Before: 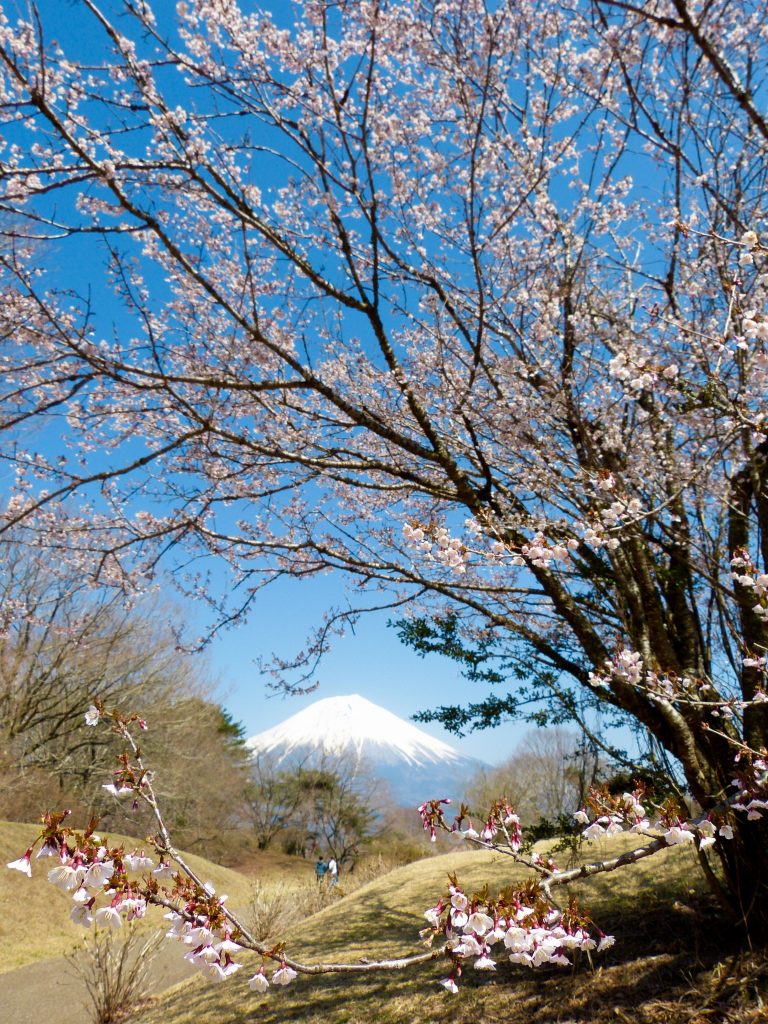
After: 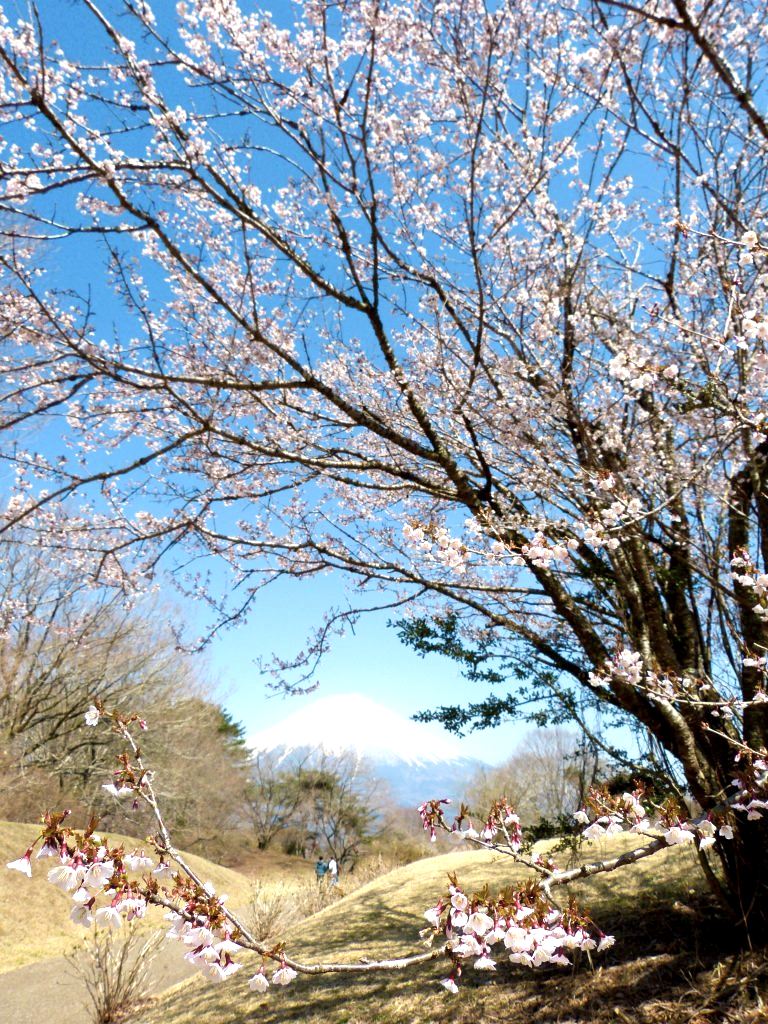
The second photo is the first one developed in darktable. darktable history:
color correction: highlights b* -0.041, saturation 0.818
exposure: black level correction 0.001, exposure 0.672 EV, compensate exposure bias true, compensate highlight preservation false
